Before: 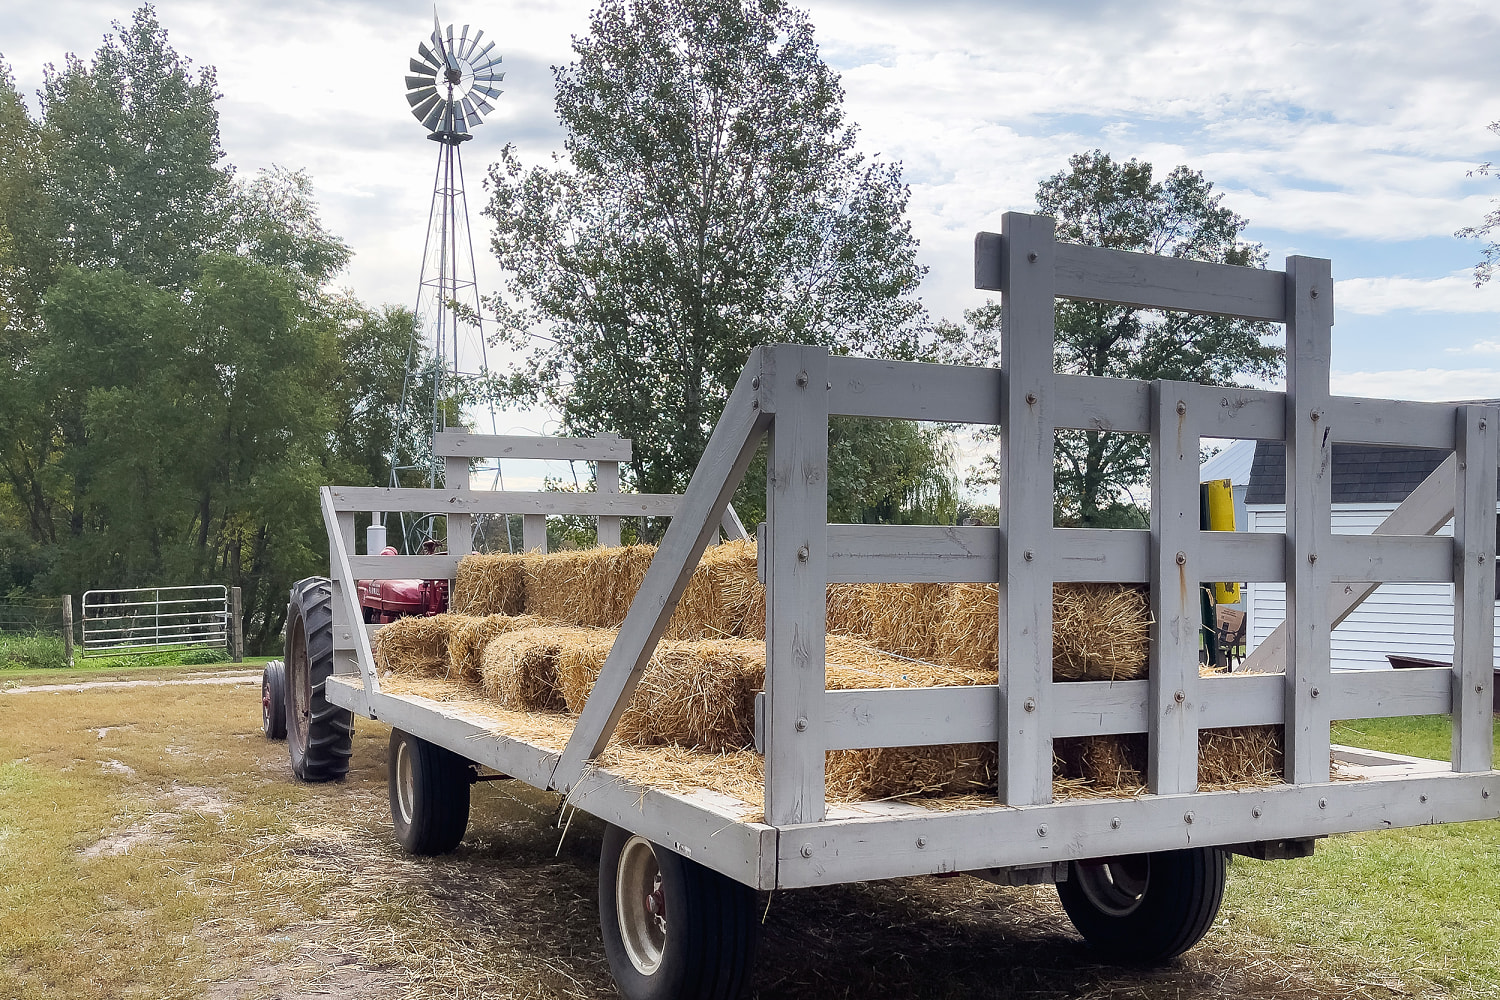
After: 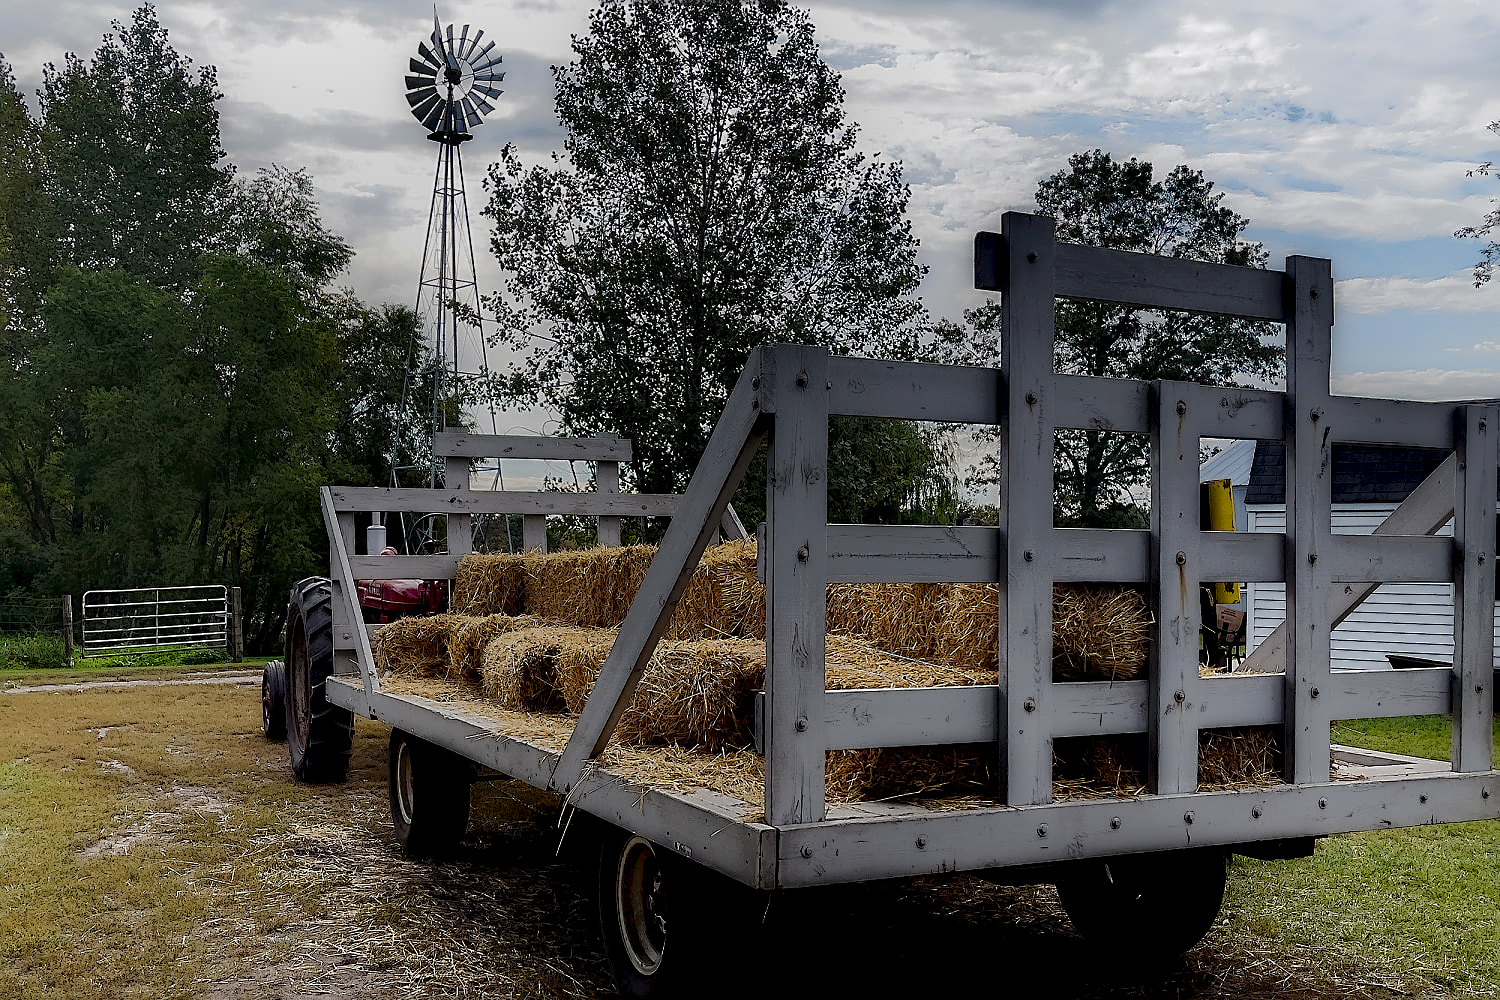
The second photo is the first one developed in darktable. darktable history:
local contrast: highlights 6%, shadows 198%, detail 164%, midtone range 0.005
color calibration: illuminant same as pipeline (D50), adaptation none (bypass), x 0.334, y 0.334, temperature 5006.73 K, saturation algorithm version 1 (2020)
sharpen: on, module defaults
